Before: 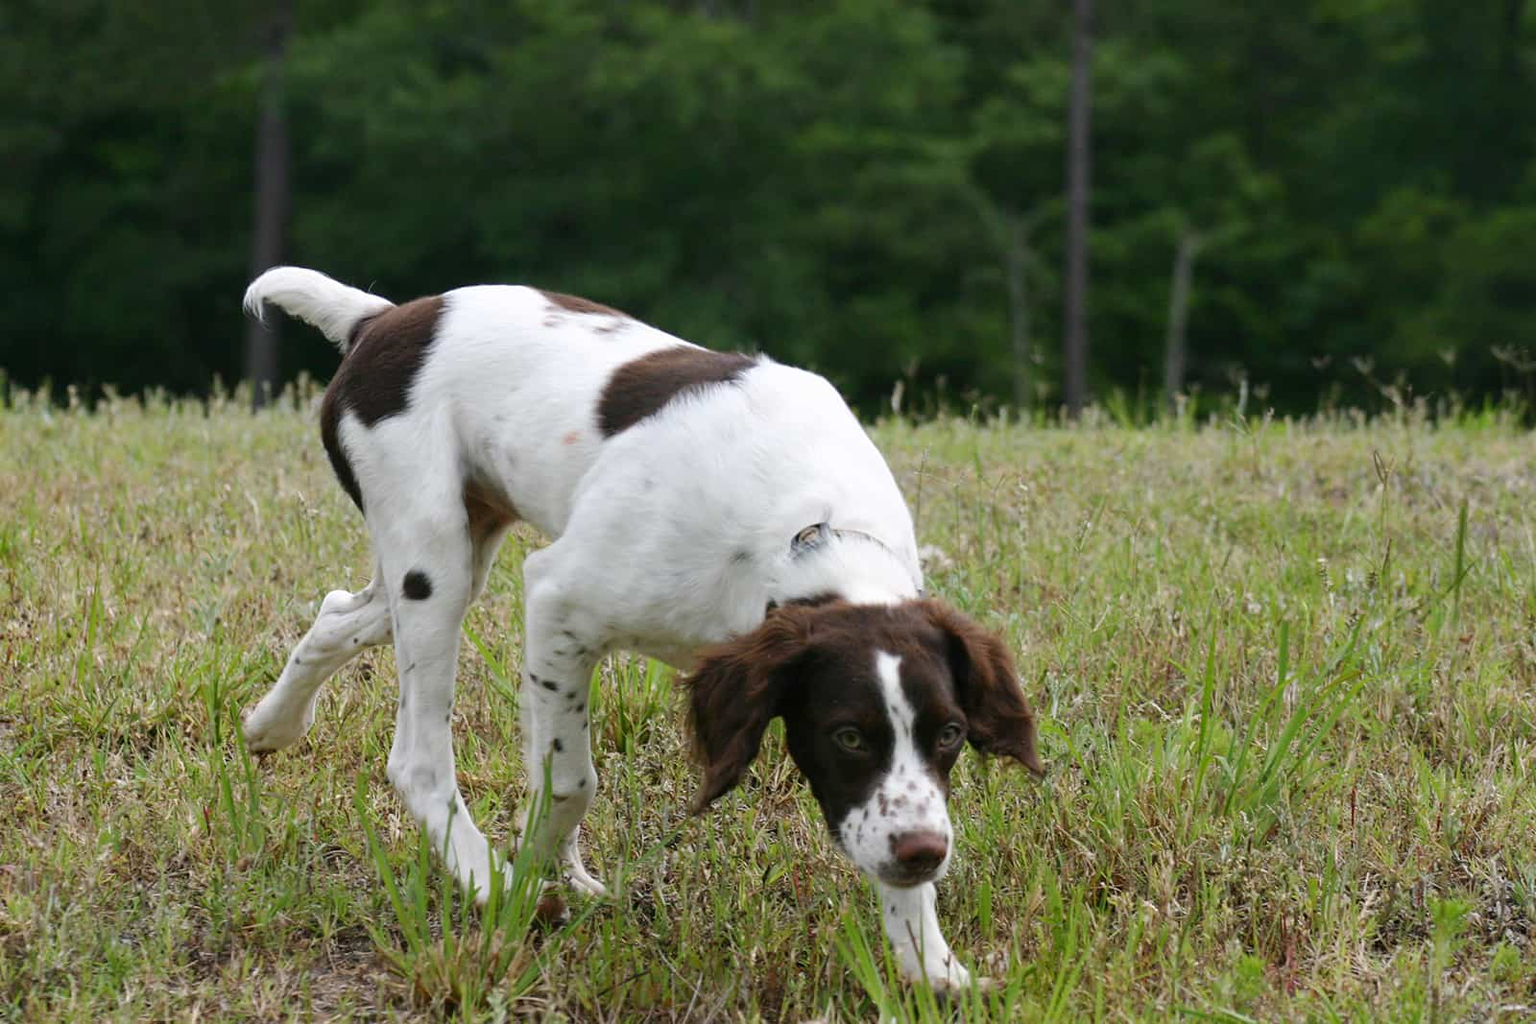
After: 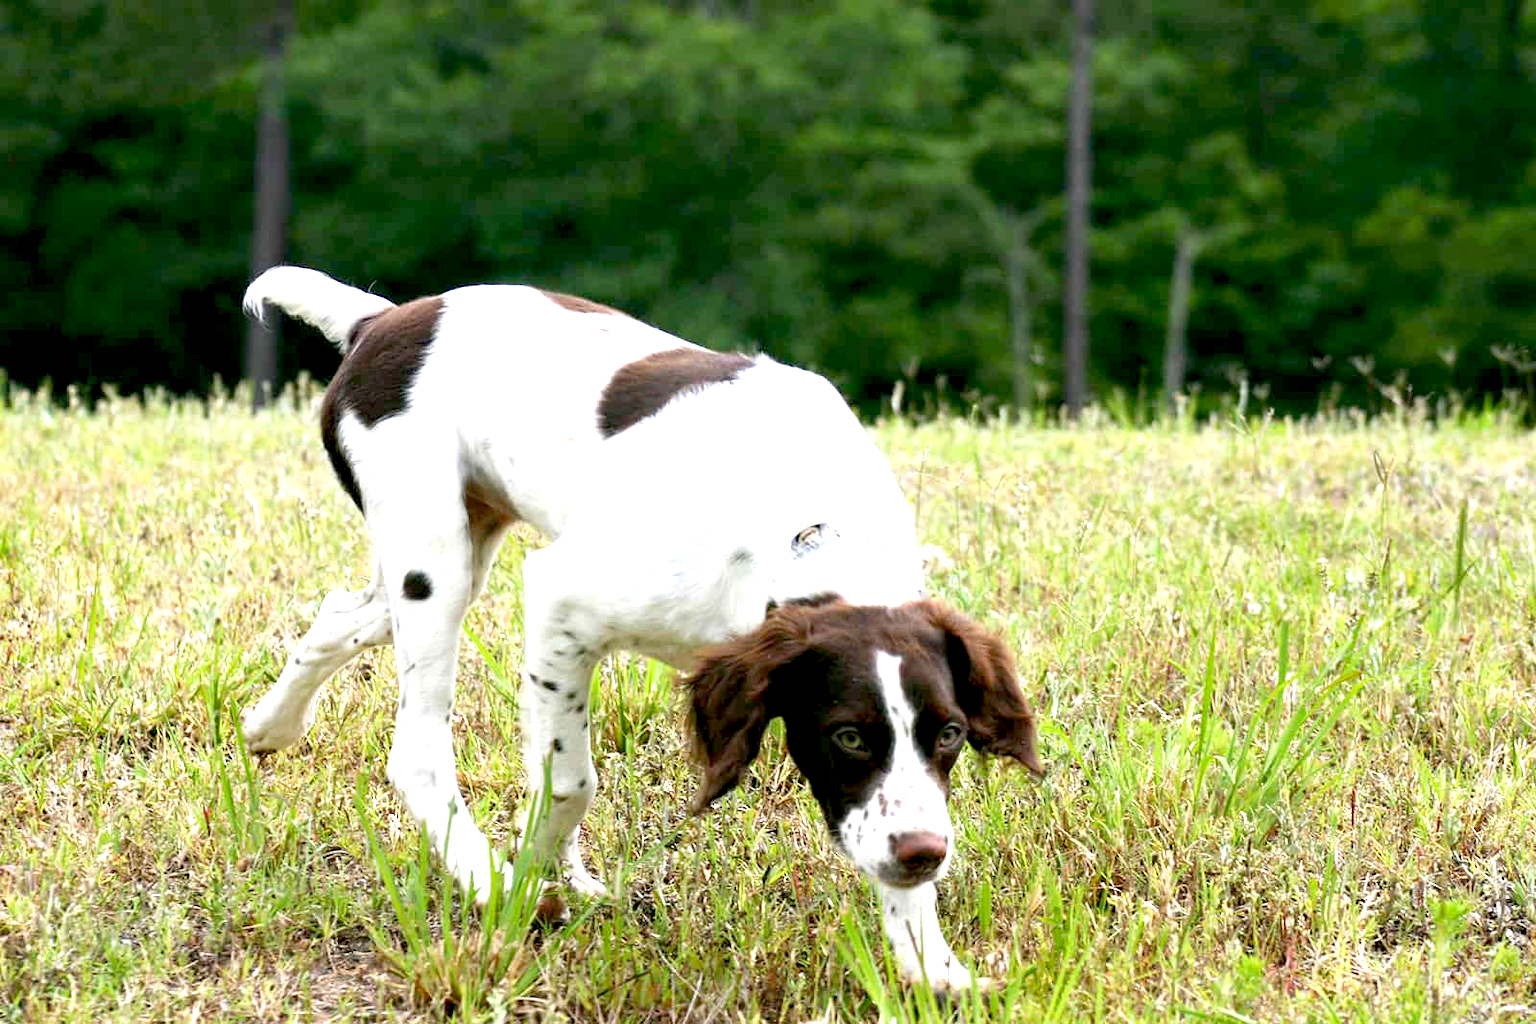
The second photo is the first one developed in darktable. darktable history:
exposure: black level correction 0.009, exposure 1.429 EV, compensate exposure bias true, compensate highlight preservation false
